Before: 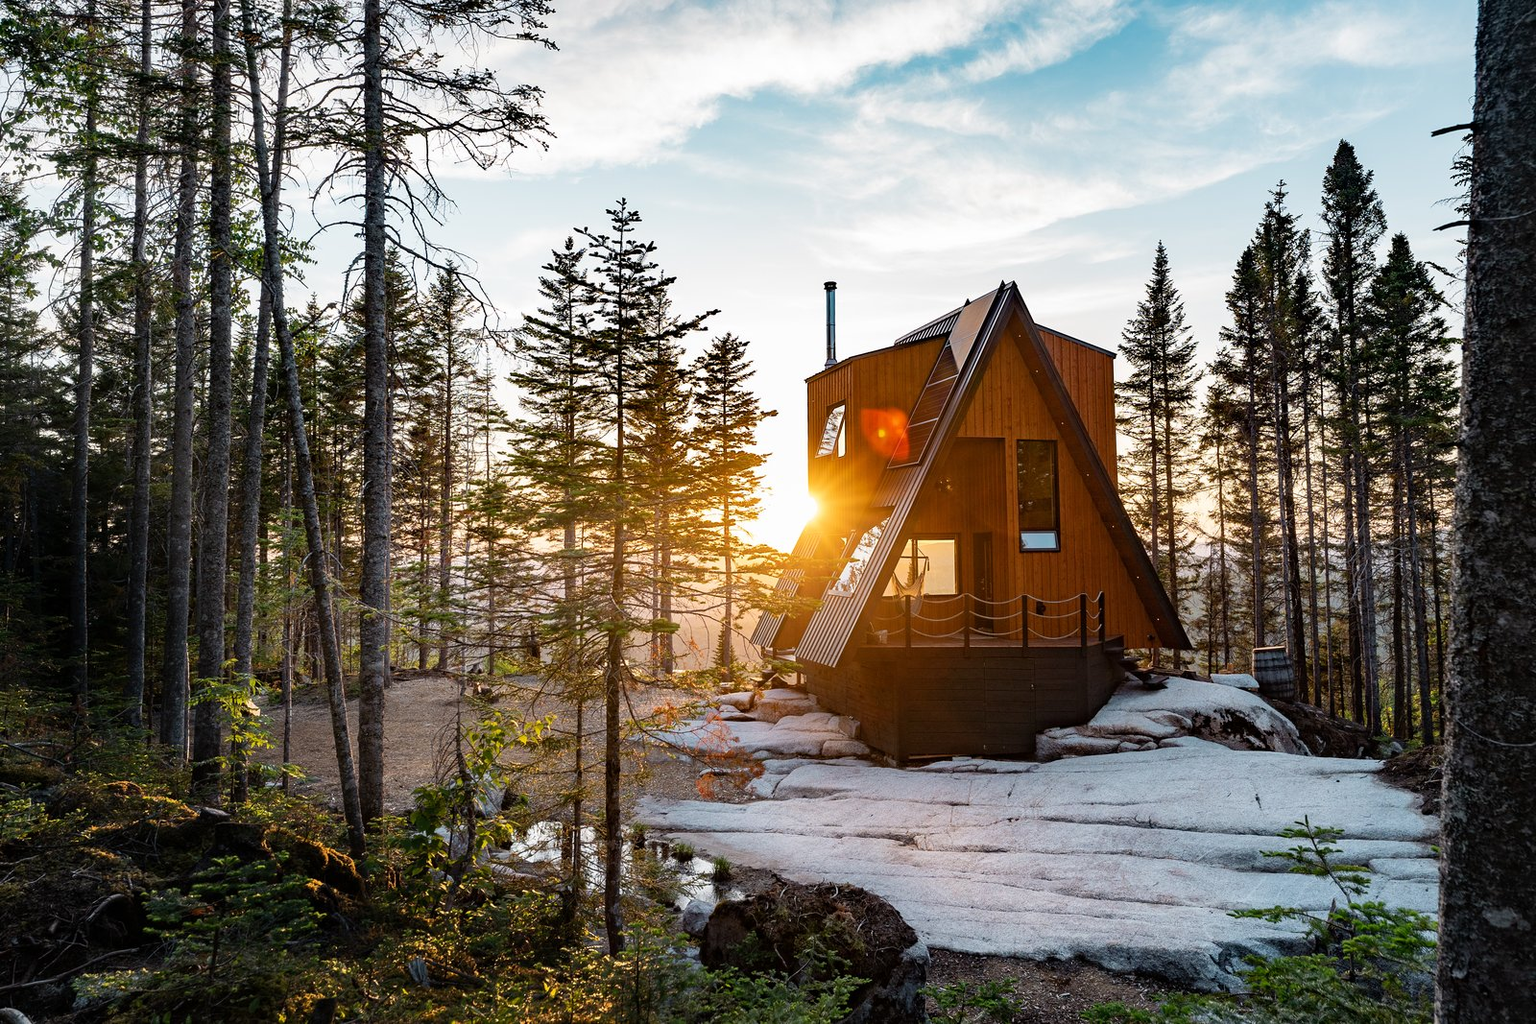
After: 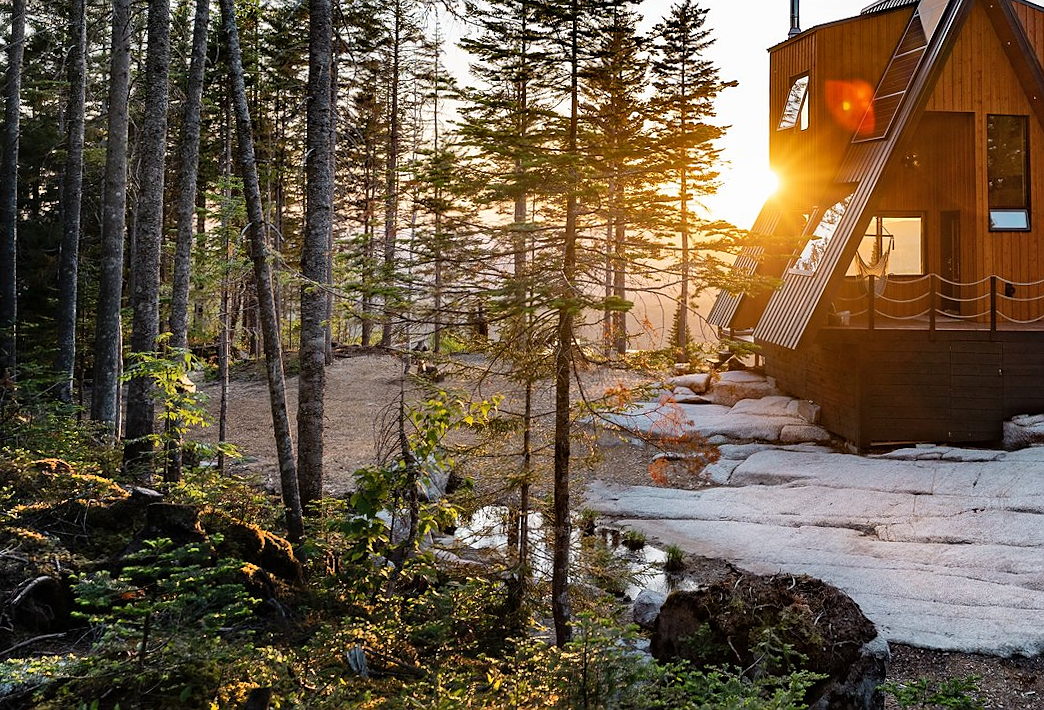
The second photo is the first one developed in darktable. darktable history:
shadows and highlights: low approximation 0.01, soften with gaussian
crop and rotate: angle -0.702°, left 3.759%, top 32.212%, right 29.741%
sharpen: radius 0.985
